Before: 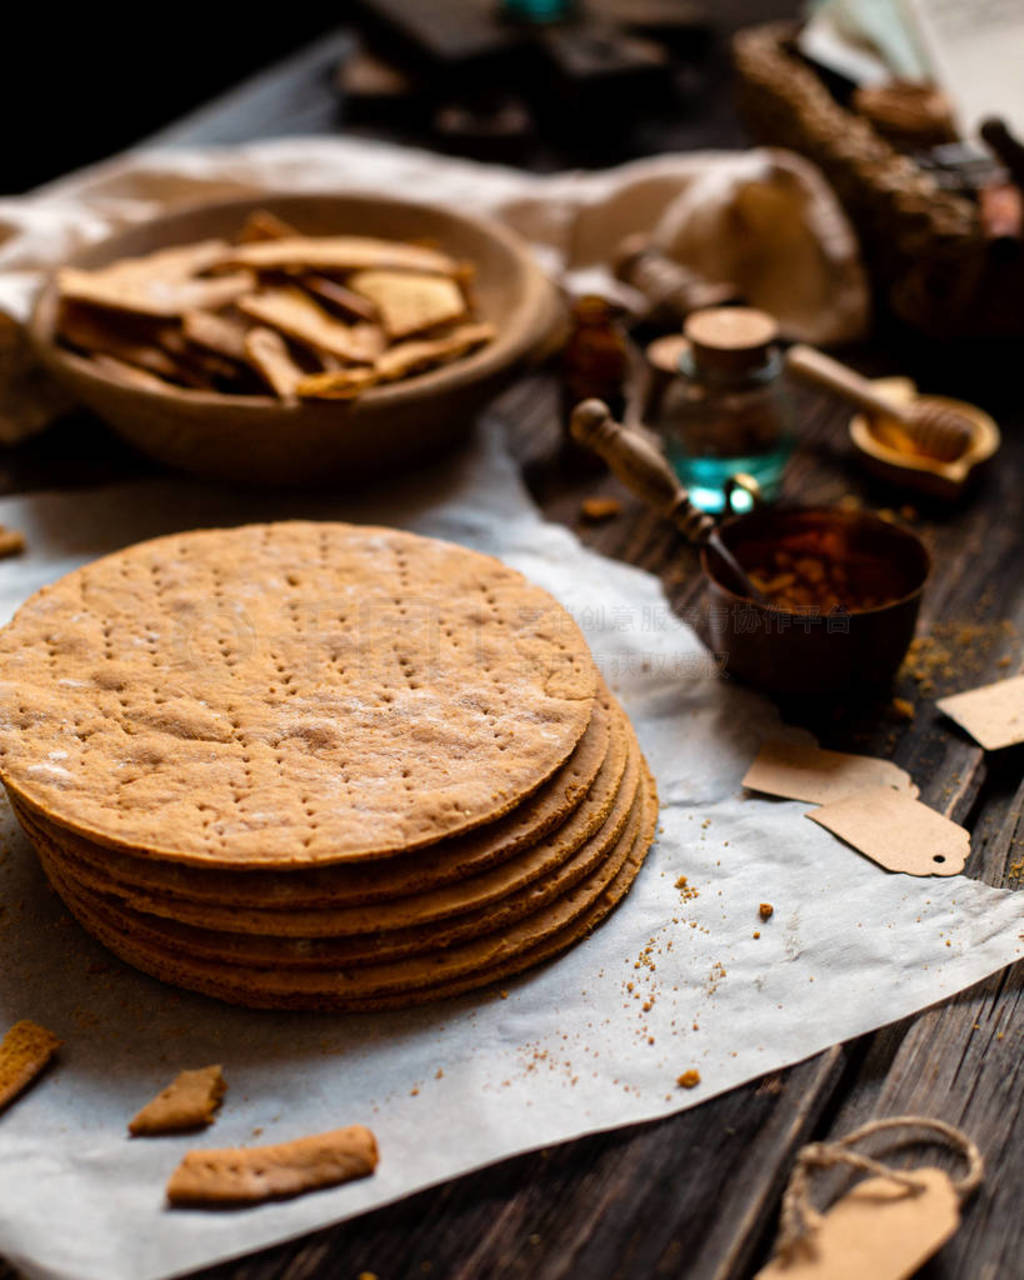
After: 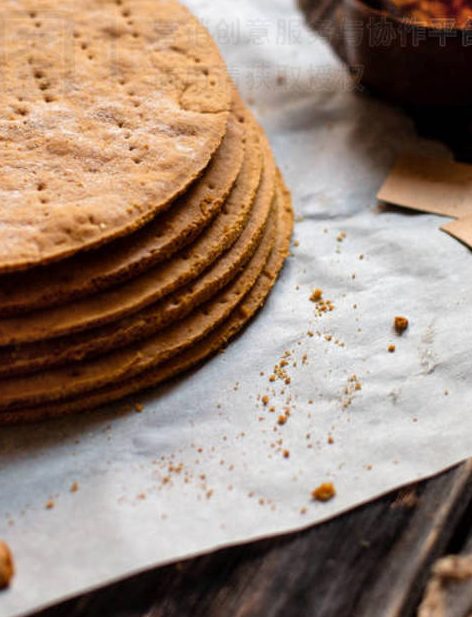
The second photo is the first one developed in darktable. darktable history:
shadows and highlights: shadows 75.83, highlights -26.14, soften with gaussian
crop: left 35.723%, top 45.891%, right 18.138%, bottom 5.873%
exposure: exposure -0.011 EV, compensate highlight preservation false
